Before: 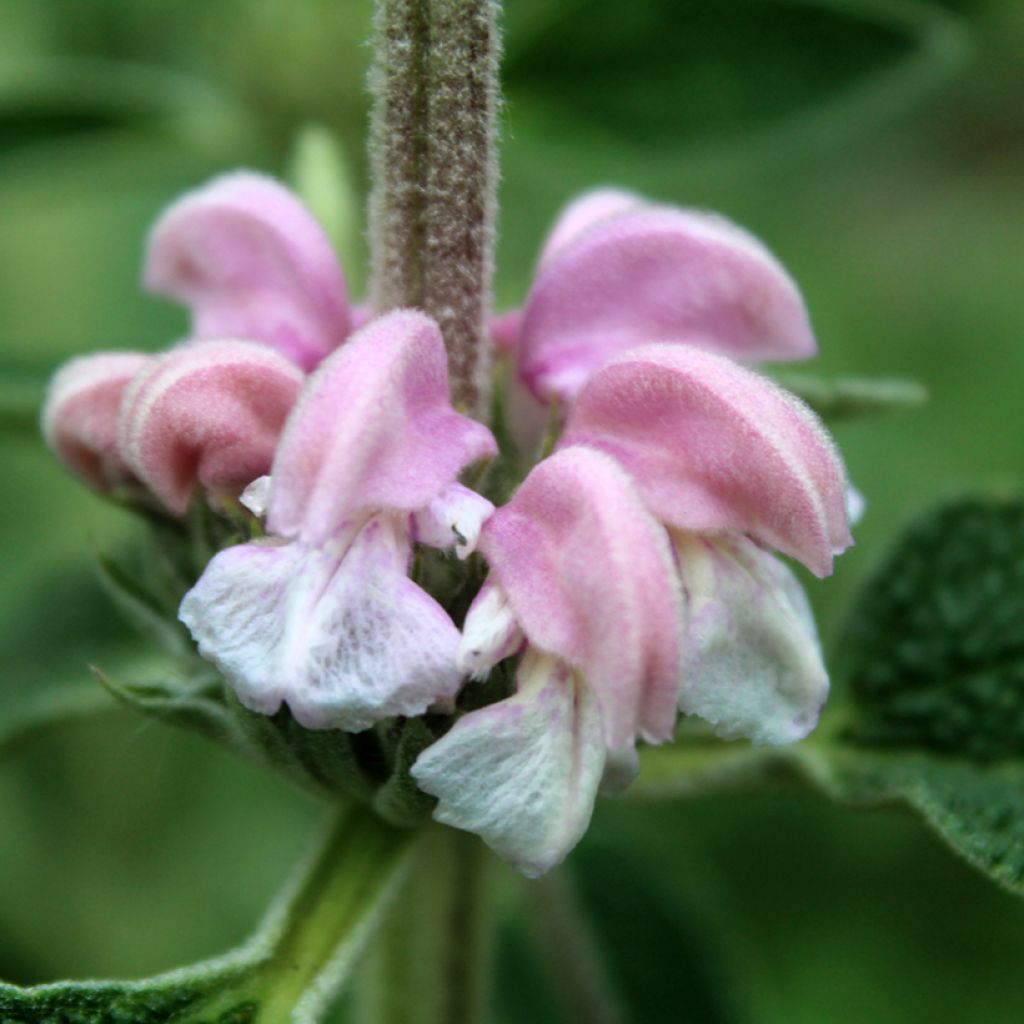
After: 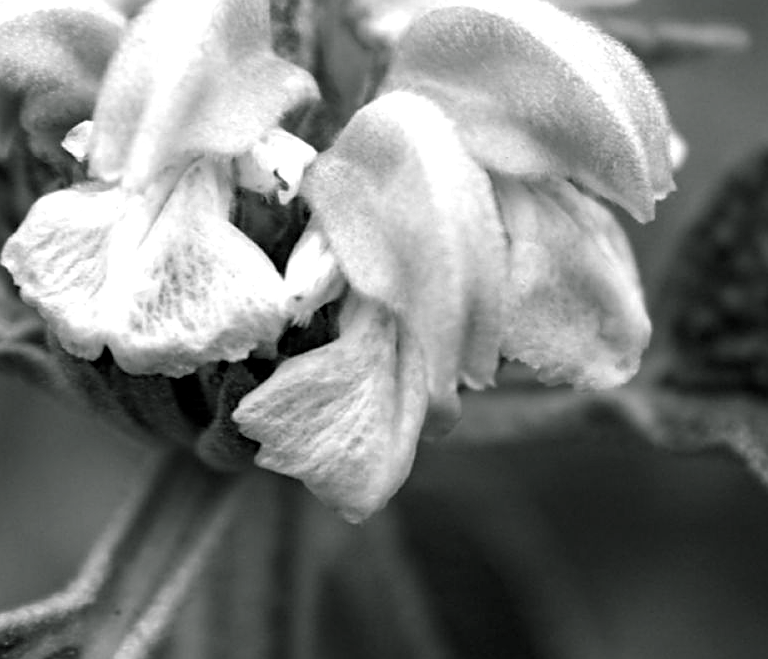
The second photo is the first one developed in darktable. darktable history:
sharpen: on, module defaults
haze removal: compatibility mode true, adaptive false
levels: levels [0.016, 0.484, 0.953]
exposure: black level correction 0, exposure 0.498 EV, compensate exposure bias true, compensate highlight preservation false
crop and rotate: left 17.432%, top 34.765%, right 7.5%, bottom 0.833%
color calibration: output gray [0.25, 0.35, 0.4, 0], illuminant same as pipeline (D50), adaptation XYZ, x 0.346, y 0.358, temperature 5022.76 K
color balance rgb: shadows lift › chroma 2.024%, shadows lift › hue 134.72°, white fulcrum 1.01 EV, perceptual saturation grading › global saturation 60.996%, perceptual saturation grading › highlights 21.552%, perceptual saturation grading › shadows -49.175%
